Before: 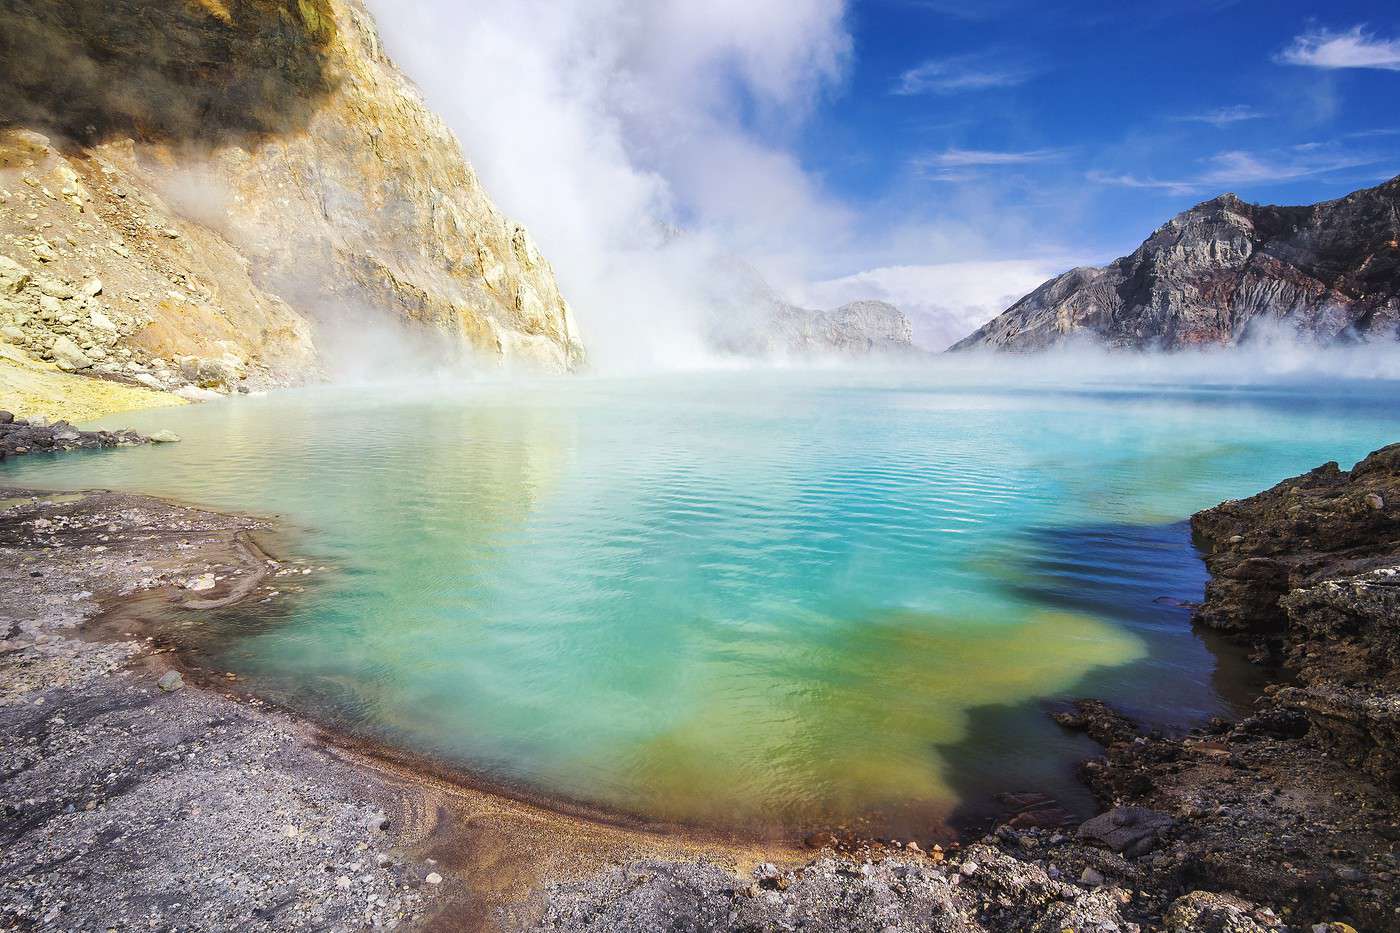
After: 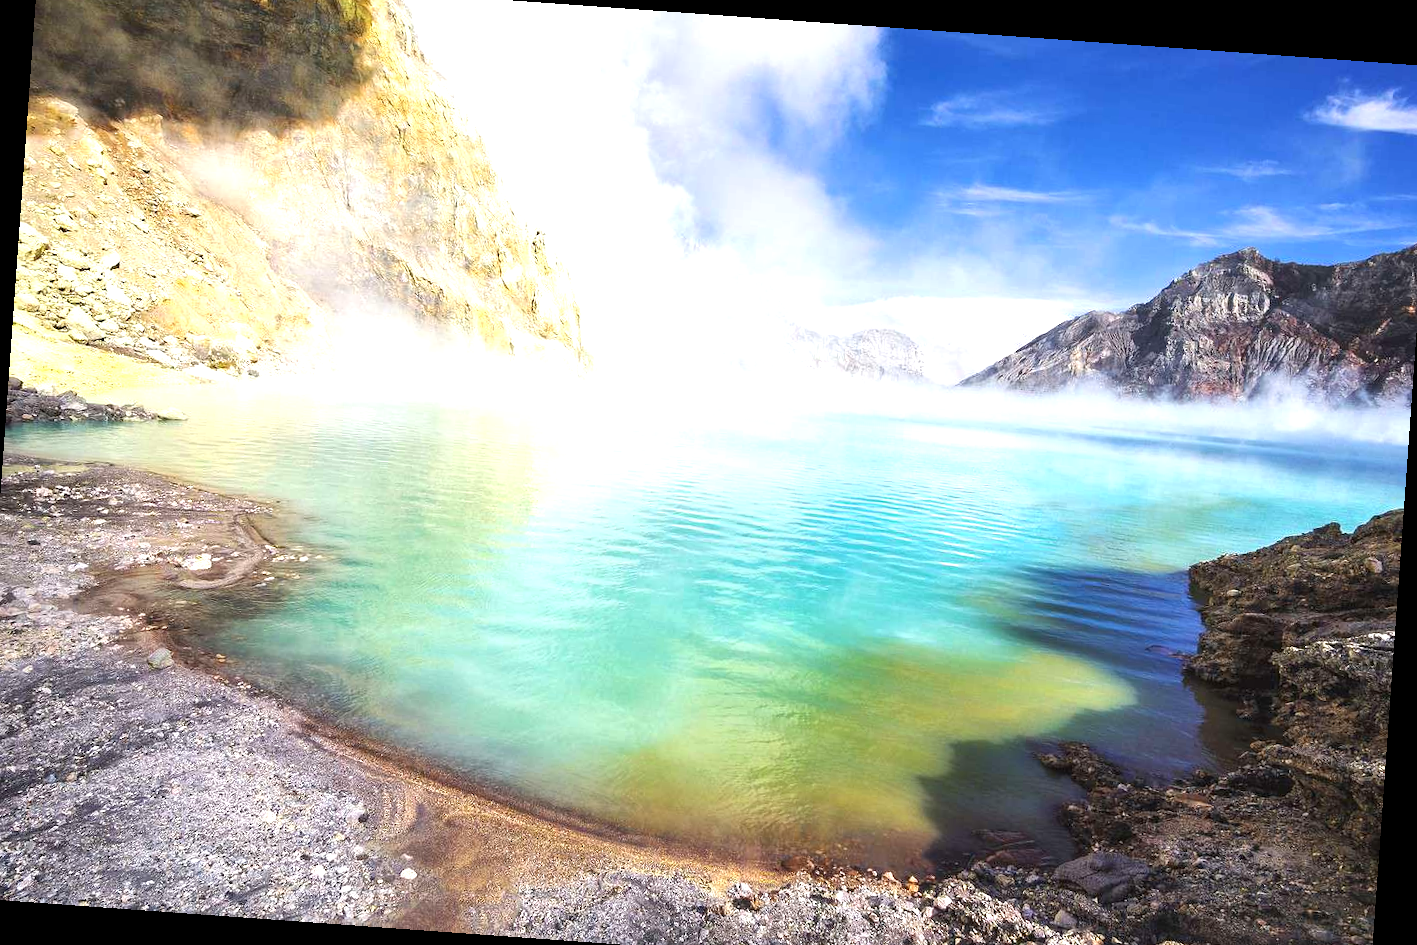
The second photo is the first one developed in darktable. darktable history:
exposure: exposure 0.785 EV, compensate highlight preservation false
crop: left 1.964%, top 3.251%, right 1.122%, bottom 4.933%
rotate and perspective: rotation 4.1°, automatic cropping off
